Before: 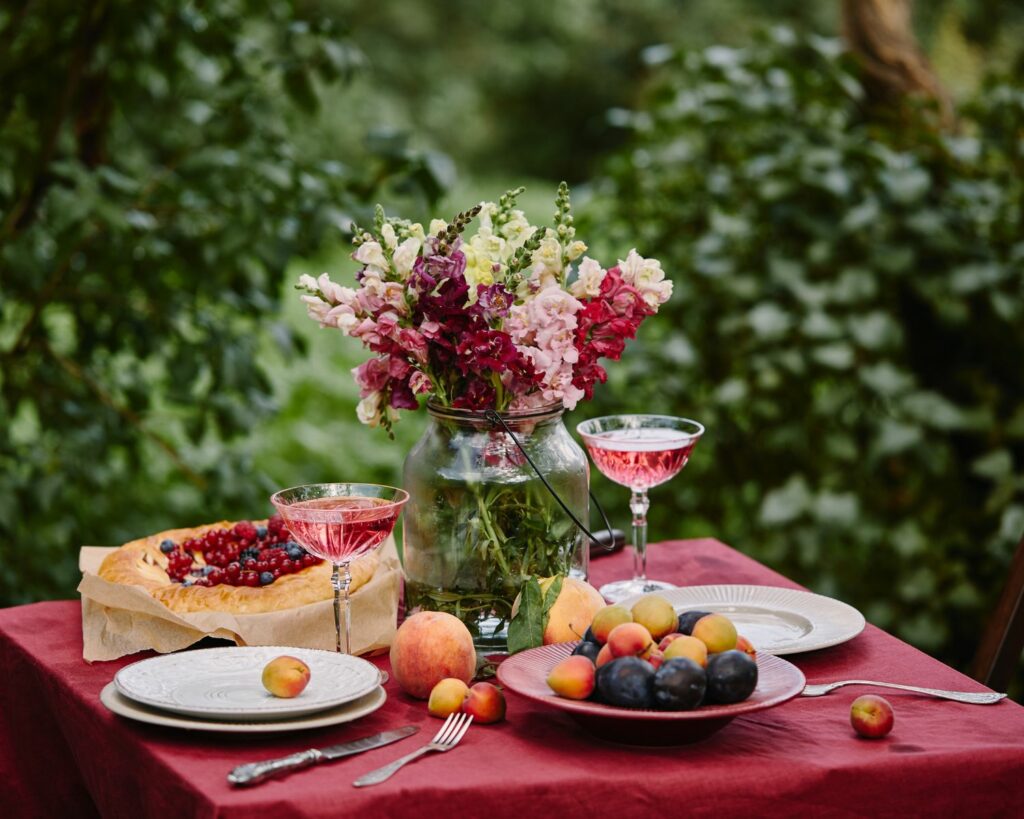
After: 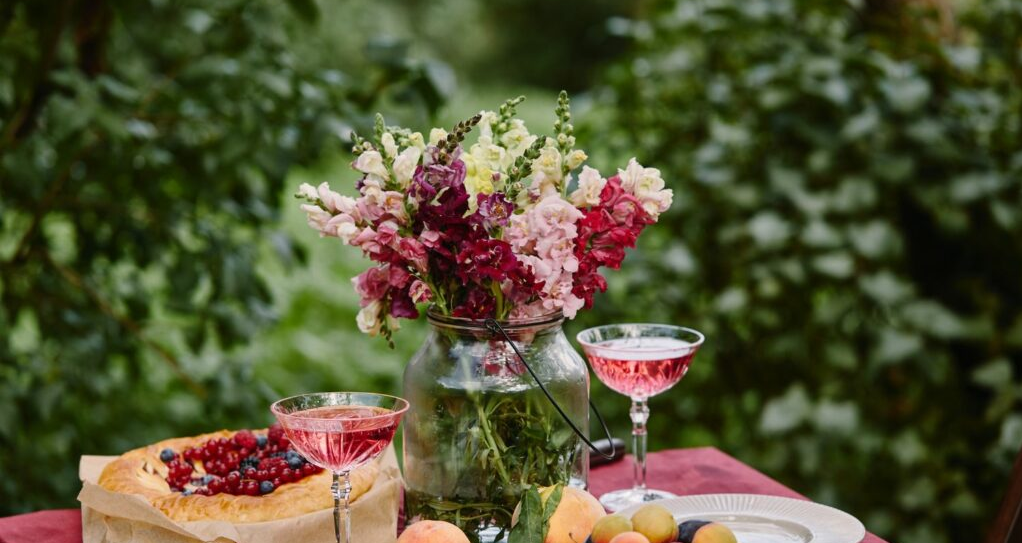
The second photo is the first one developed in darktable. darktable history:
crop: top 11.137%, bottom 22.47%
